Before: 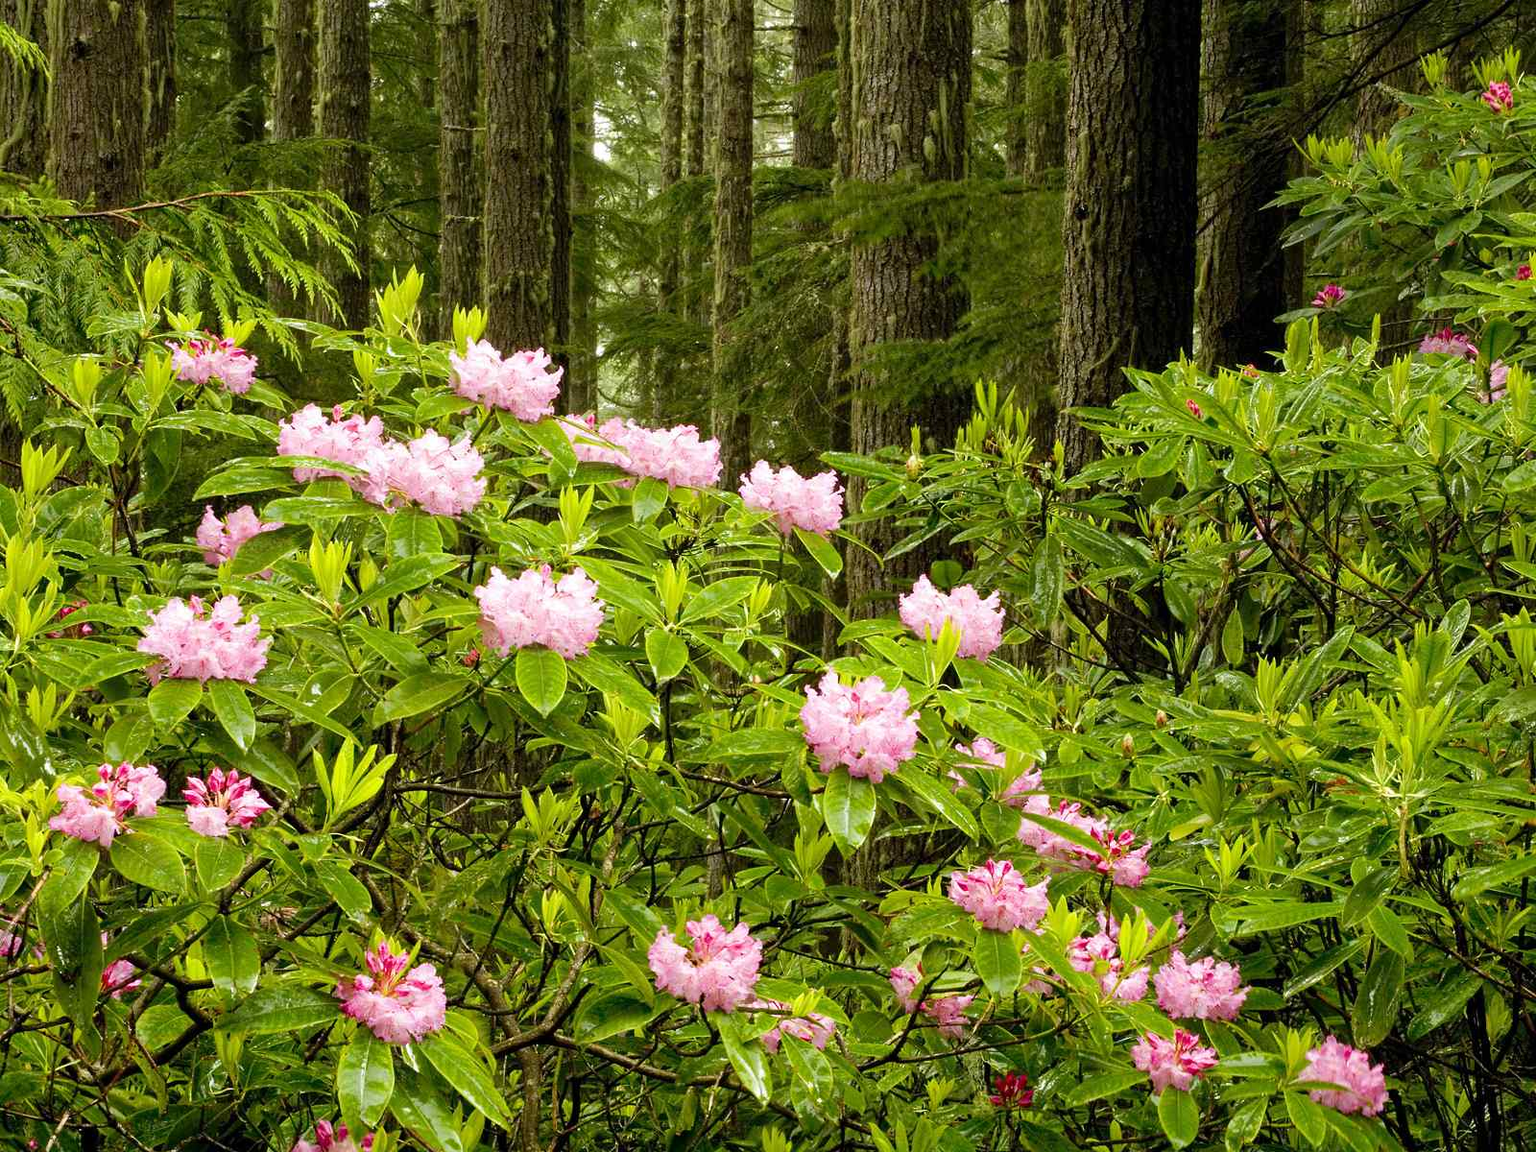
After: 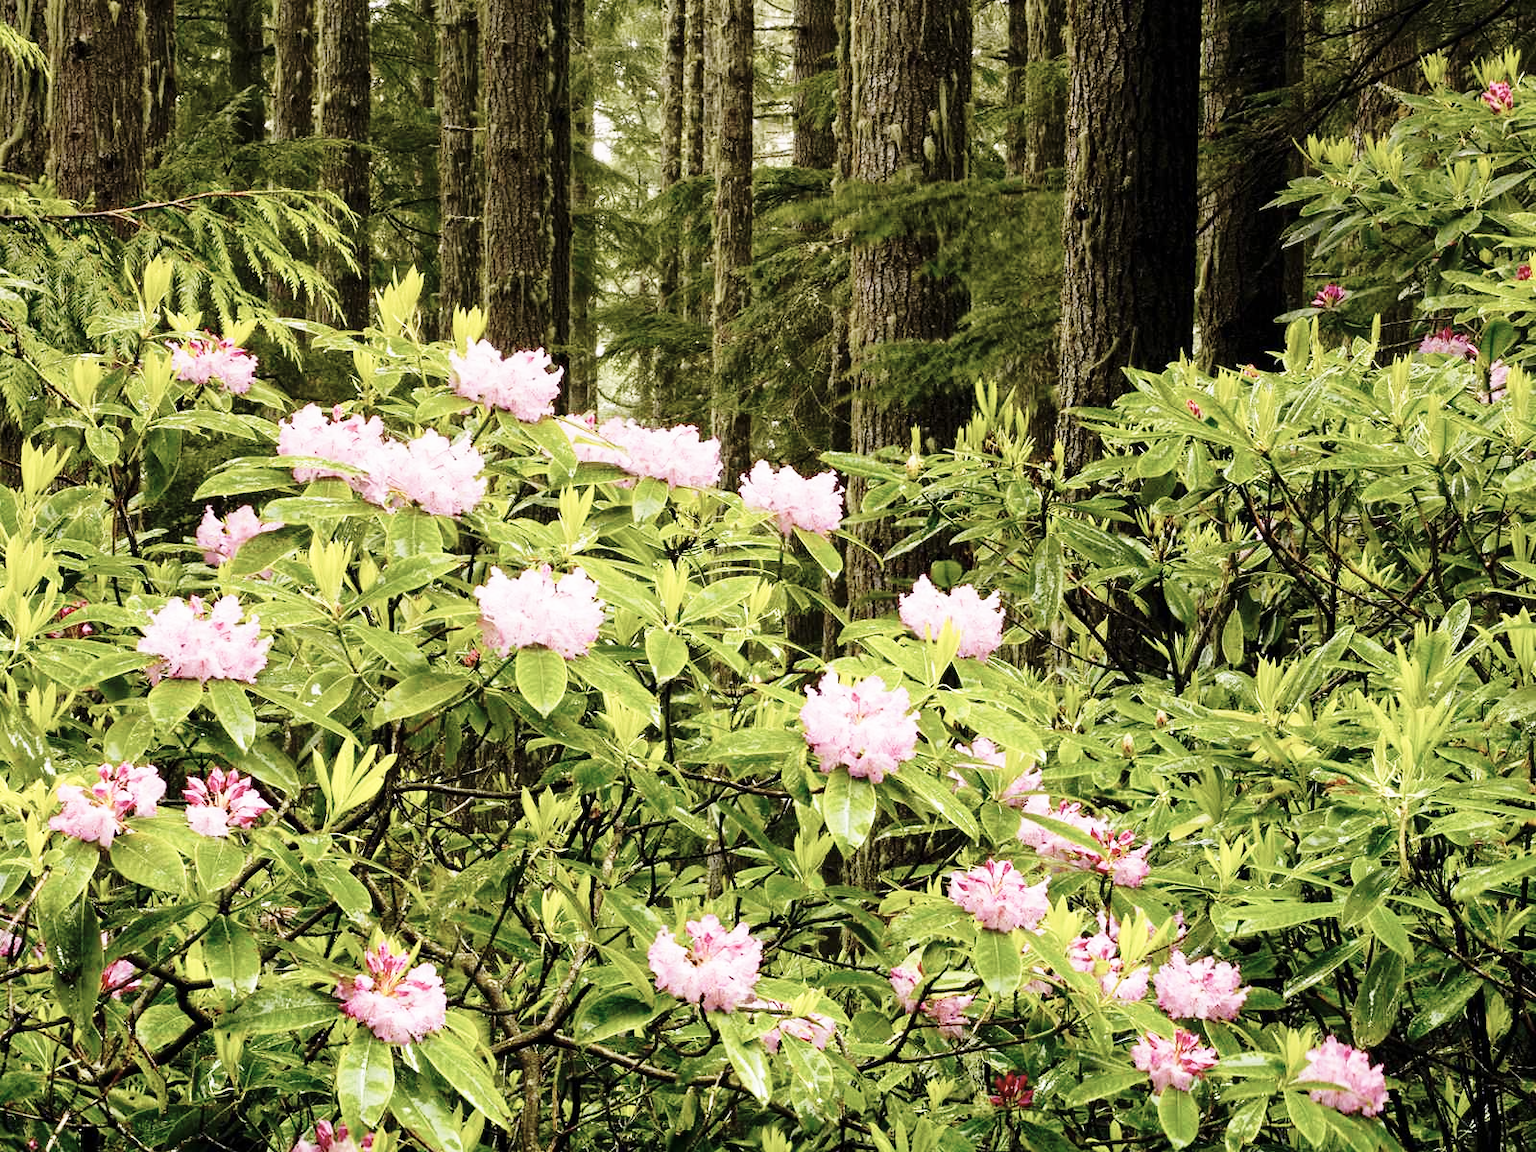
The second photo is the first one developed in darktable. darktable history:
base curve: curves: ch0 [(0, 0) (0.028, 0.03) (0.121, 0.232) (0.46, 0.748) (0.859, 0.968) (1, 1)], preserve colors none
contrast brightness saturation: contrast 0.1, saturation -0.36
graduated density: density 0.38 EV, hardness 21%, rotation -6.11°, saturation 32%
